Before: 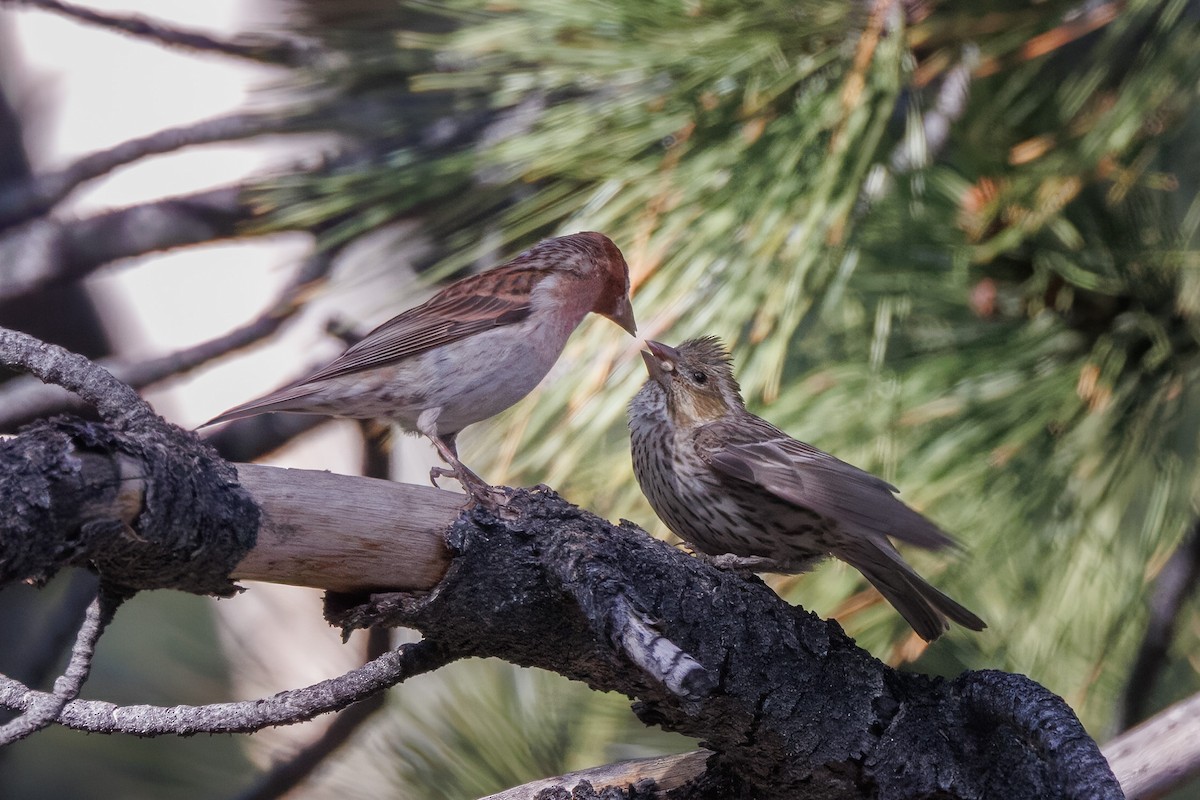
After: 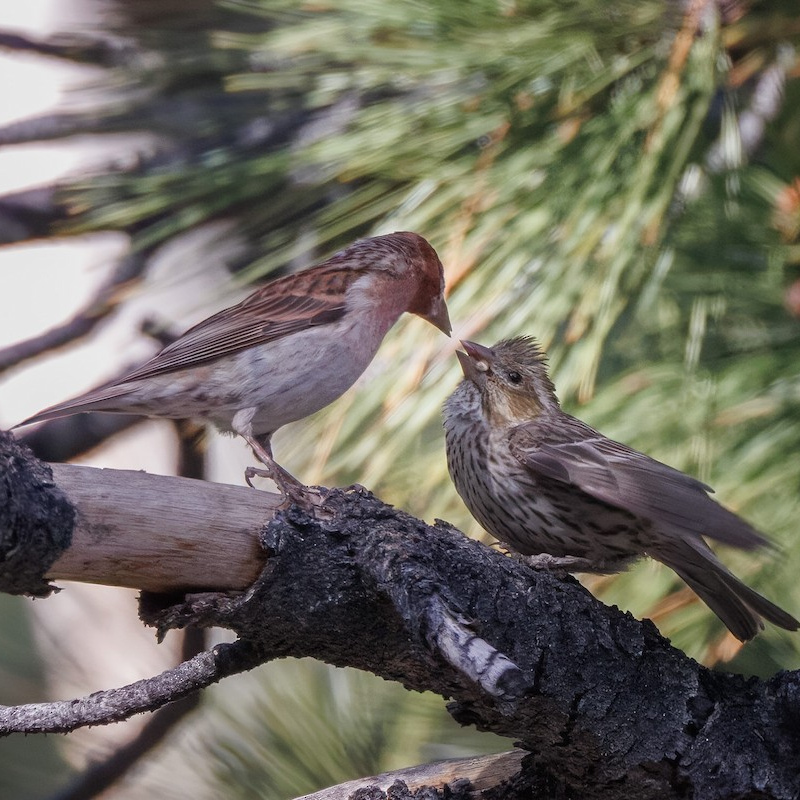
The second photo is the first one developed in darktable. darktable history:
tone equalizer: smoothing diameter 24.91%, edges refinement/feathering 13.51, preserve details guided filter
crop and rotate: left 15.42%, right 17.888%
